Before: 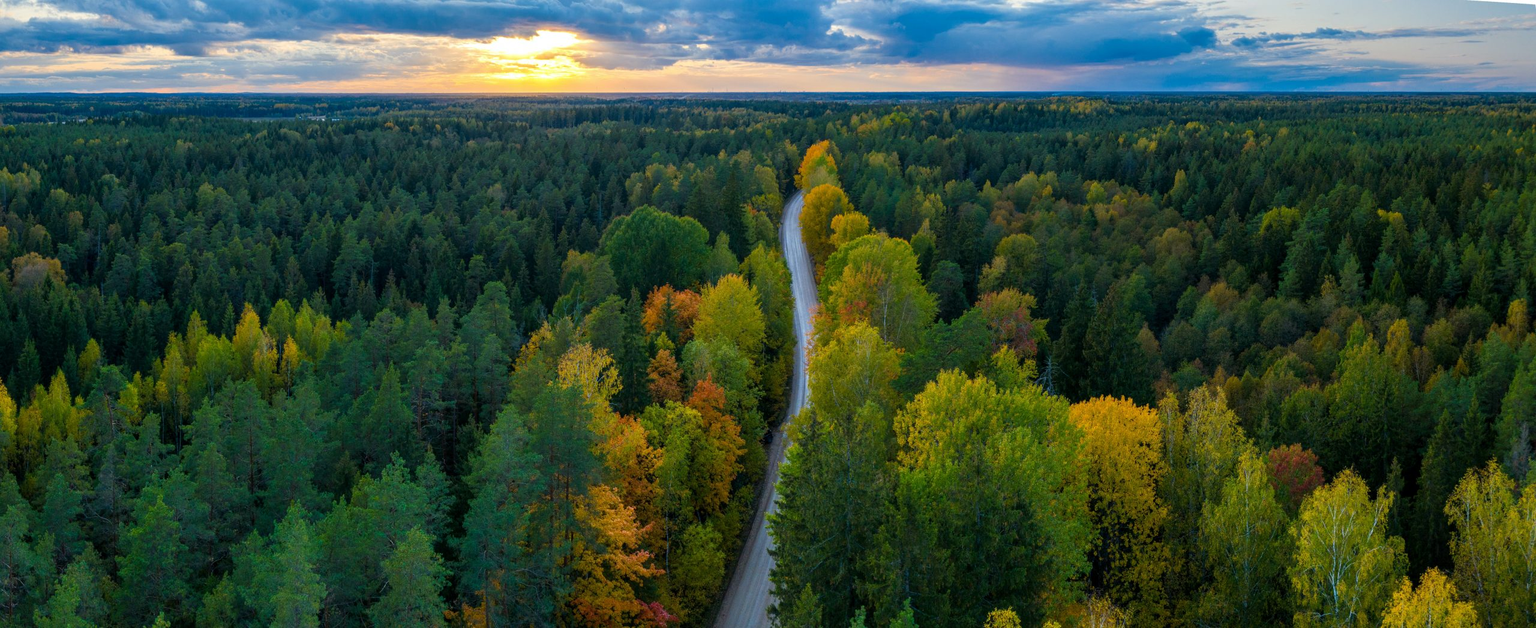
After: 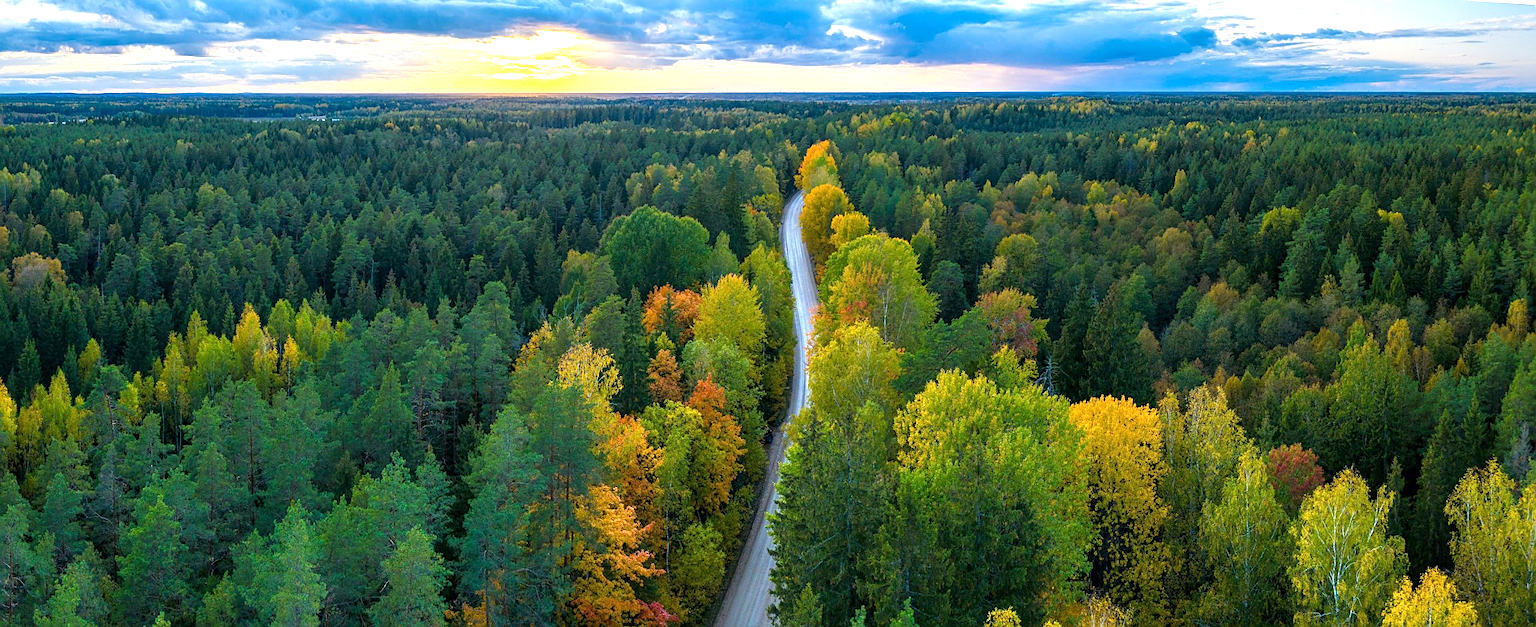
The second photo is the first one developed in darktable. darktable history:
exposure: exposure 1.001 EV, compensate exposure bias true, compensate highlight preservation false
sharpen: on, module defaults
